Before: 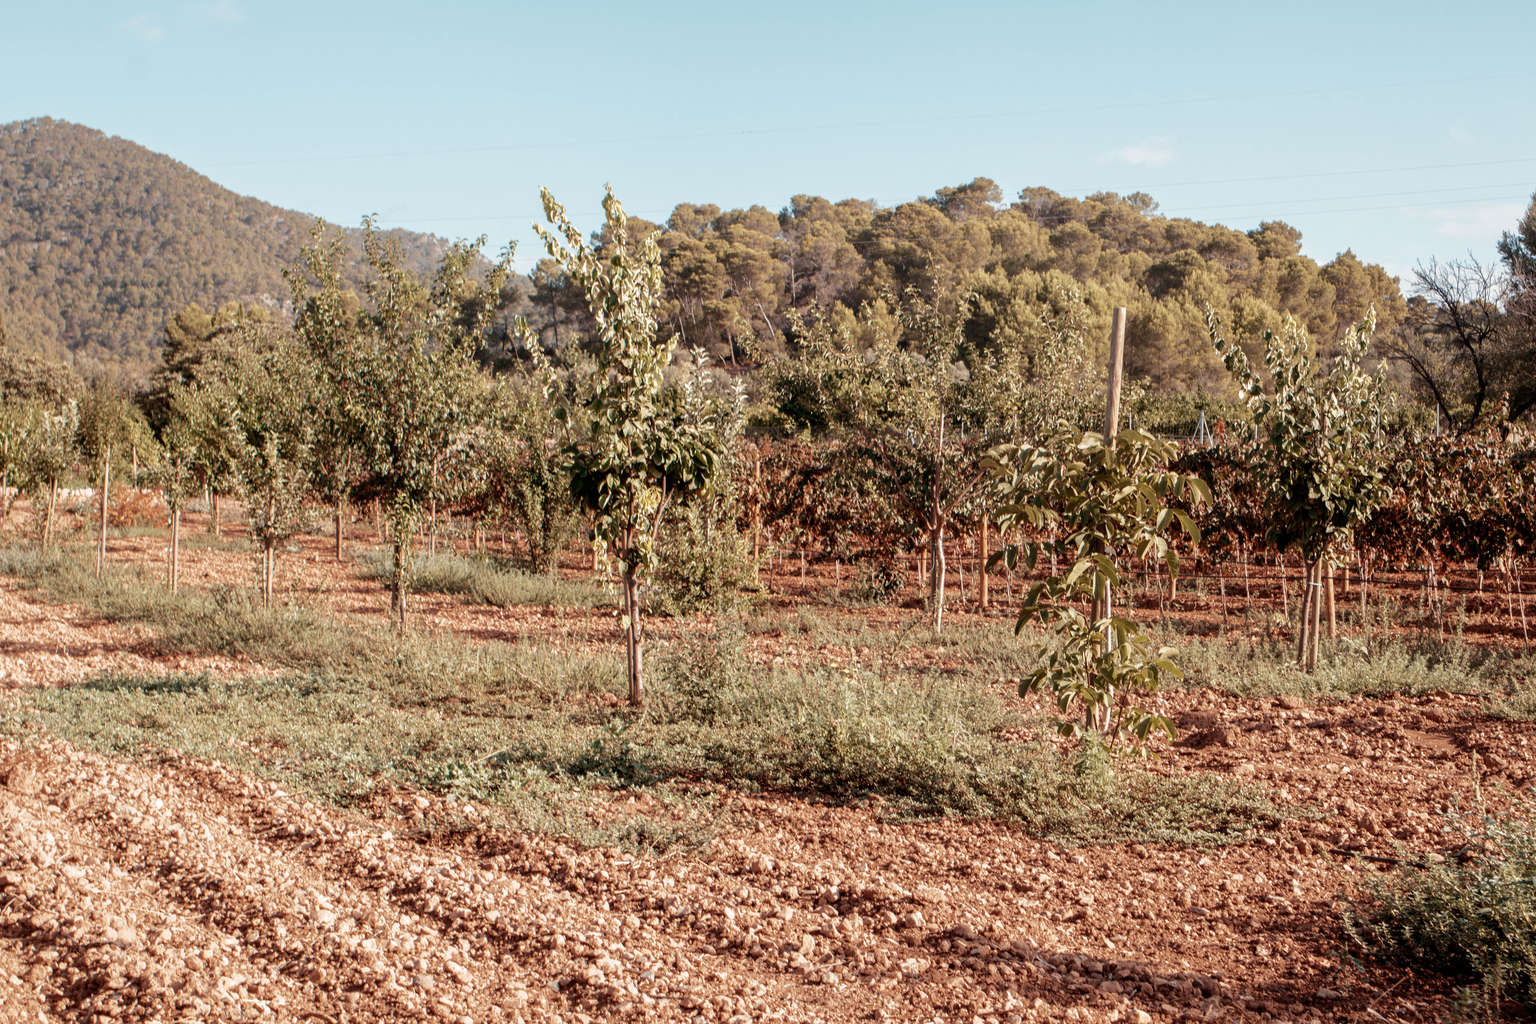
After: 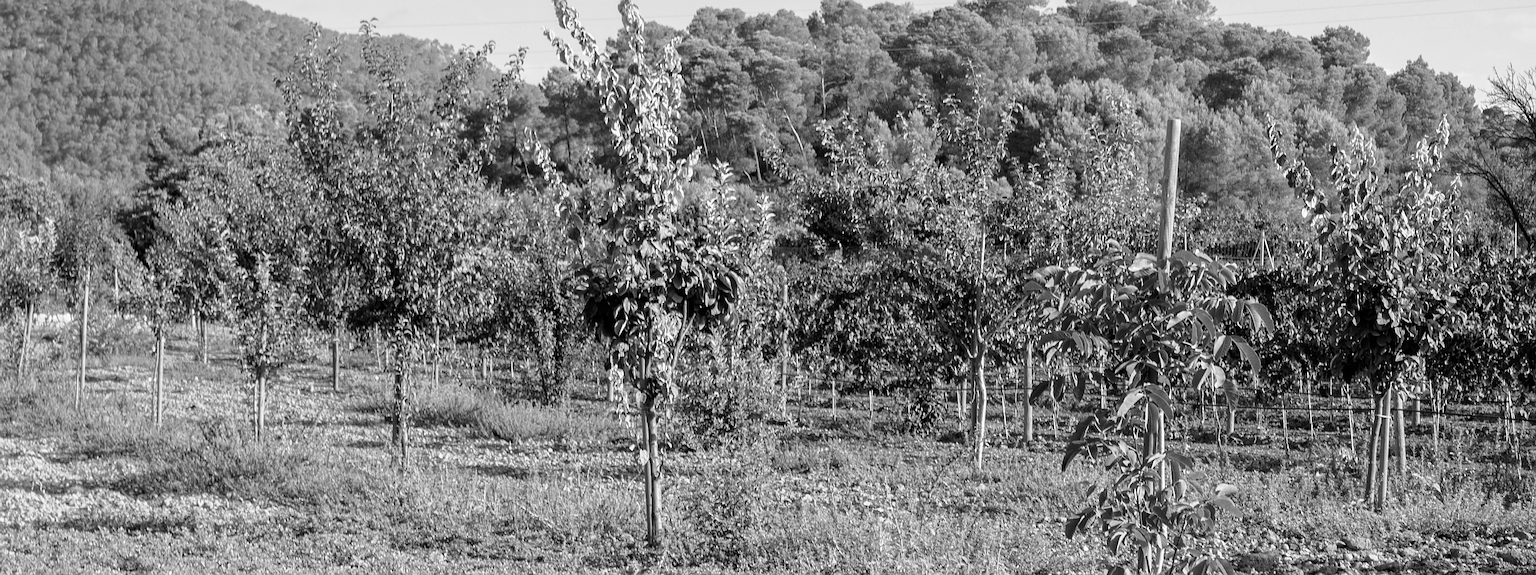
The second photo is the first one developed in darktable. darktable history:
crop: left 1.744%, top 19.225%, right 5.069%, bottom 28.357%
sharpen: radius 3.119
monochrome: on, module defaults
